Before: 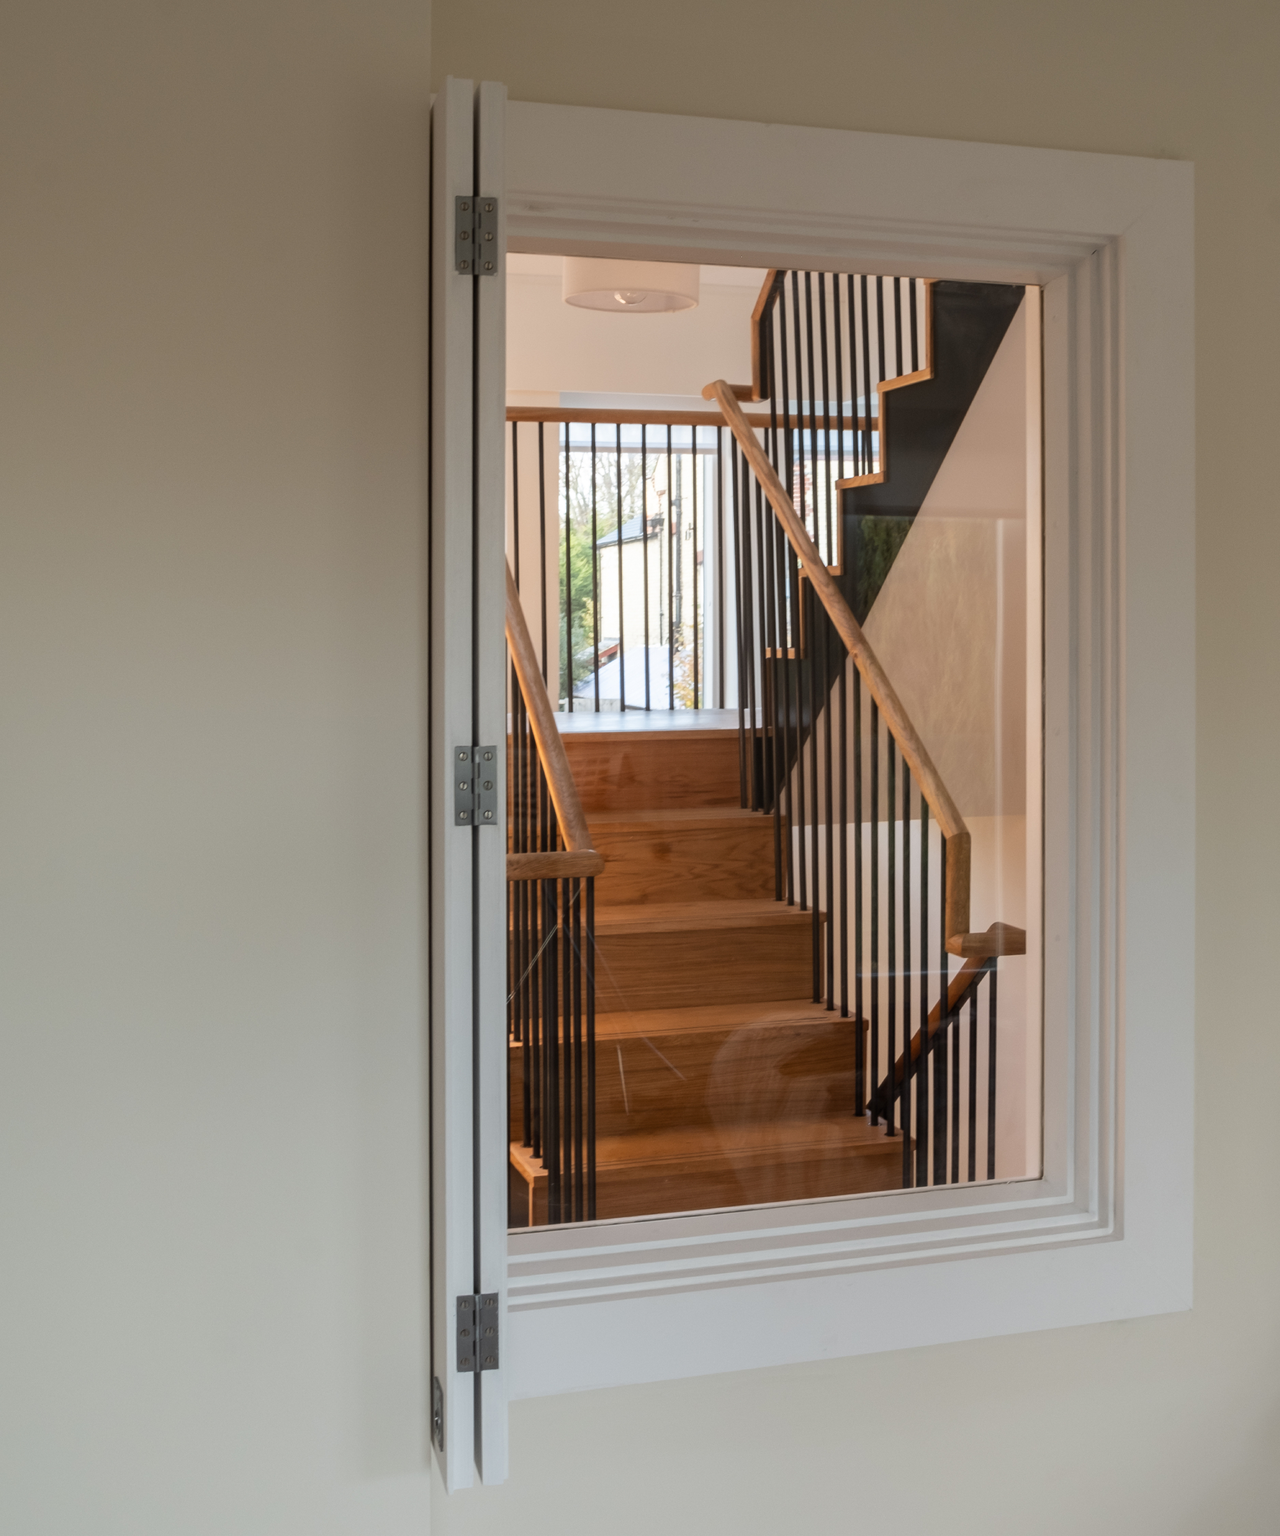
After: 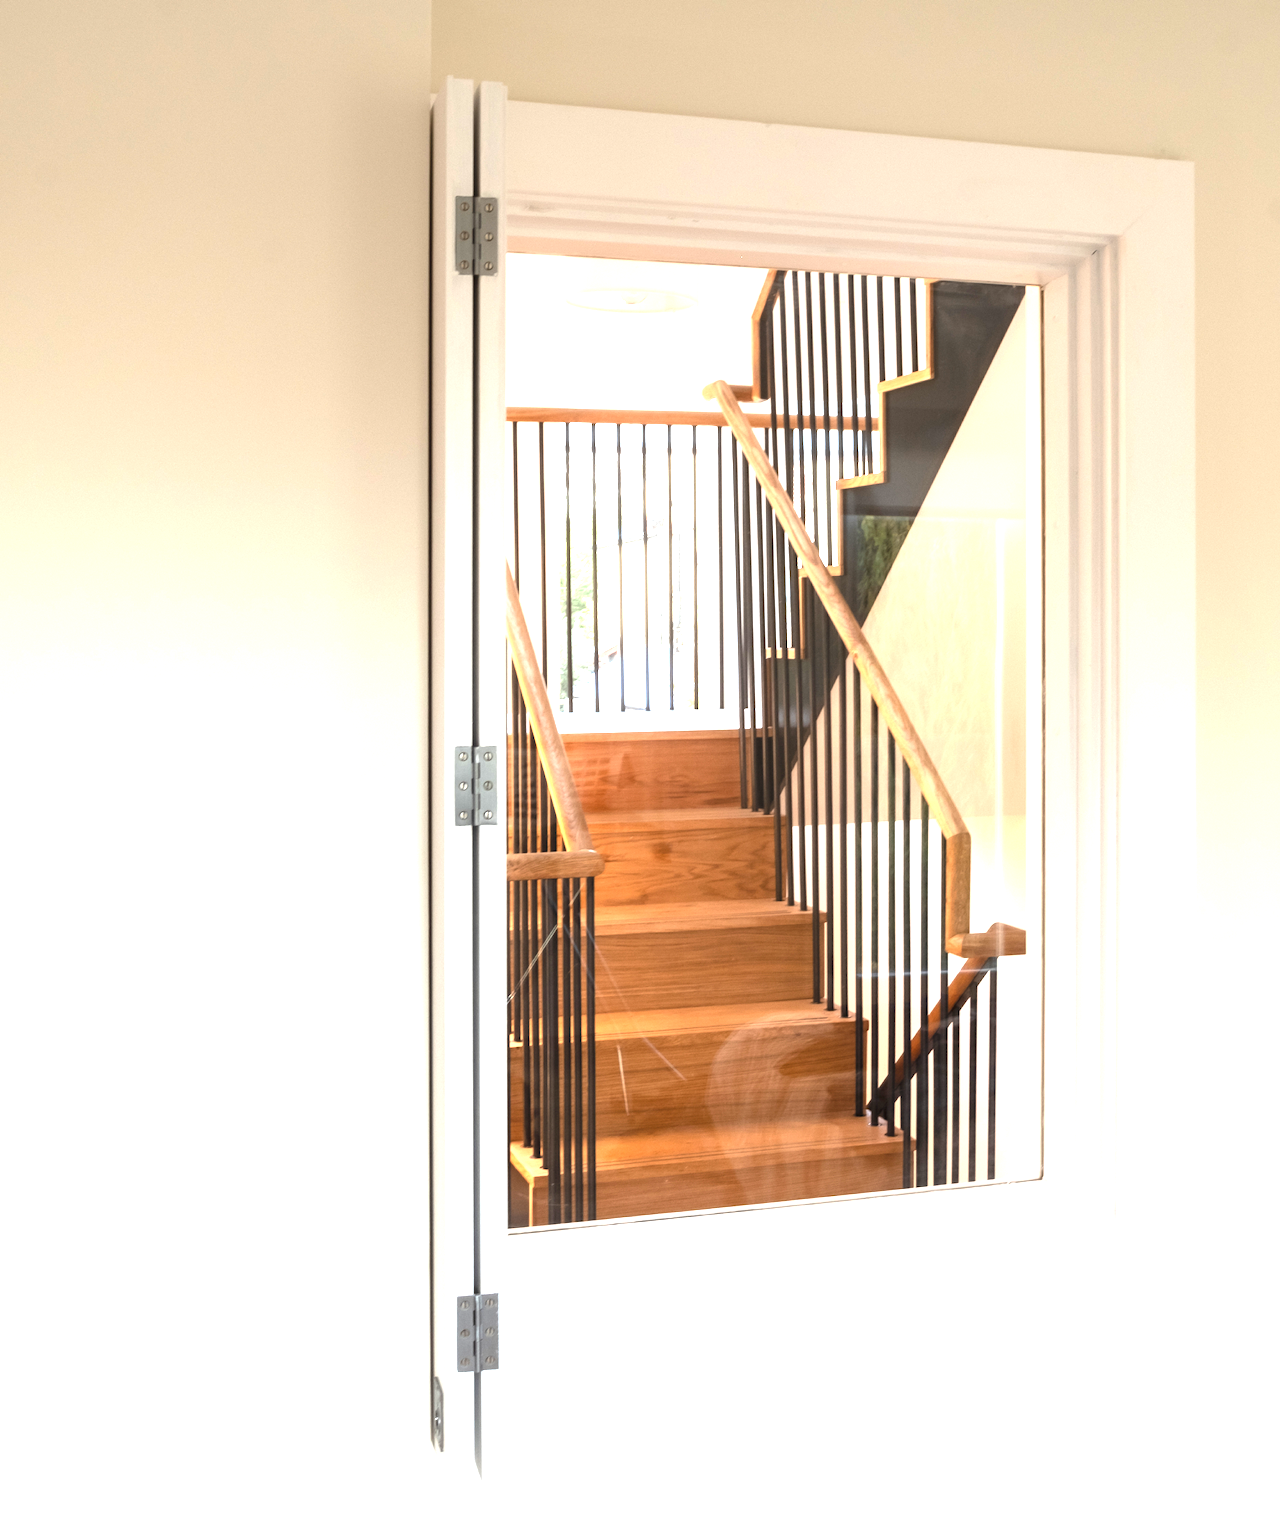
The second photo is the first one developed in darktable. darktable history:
exposure: black level correction 0, exposure 1.997 EV, compensate exposure bias true, compensate highlight preservation false
